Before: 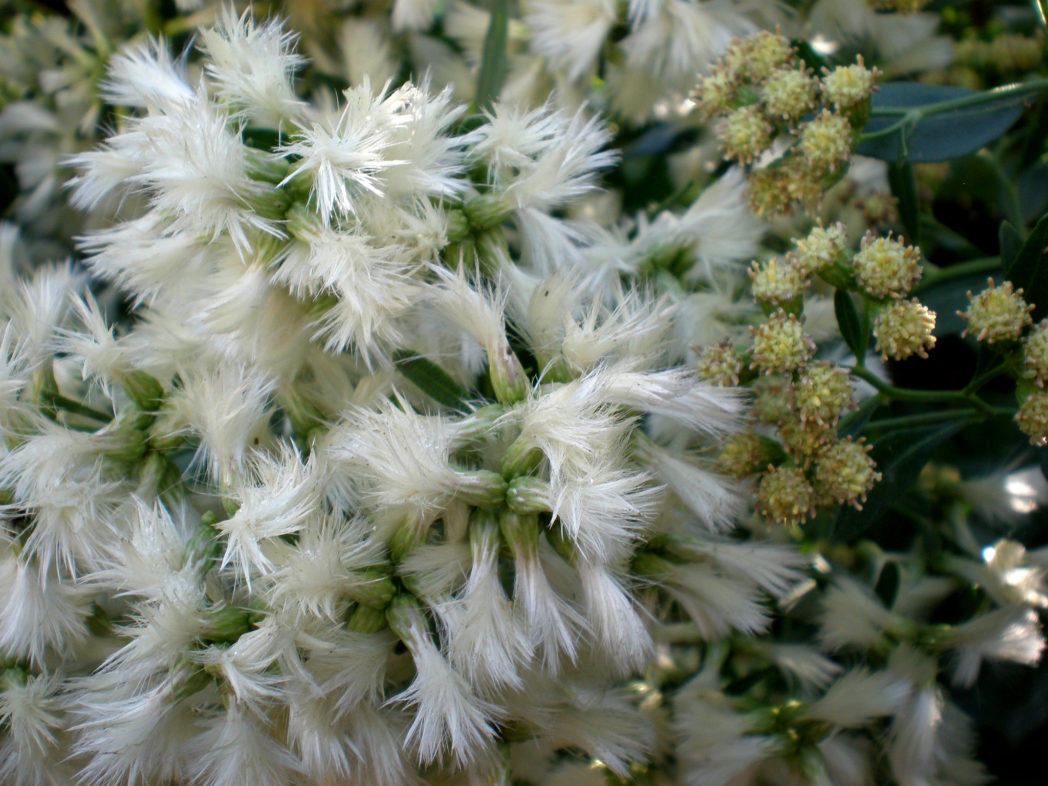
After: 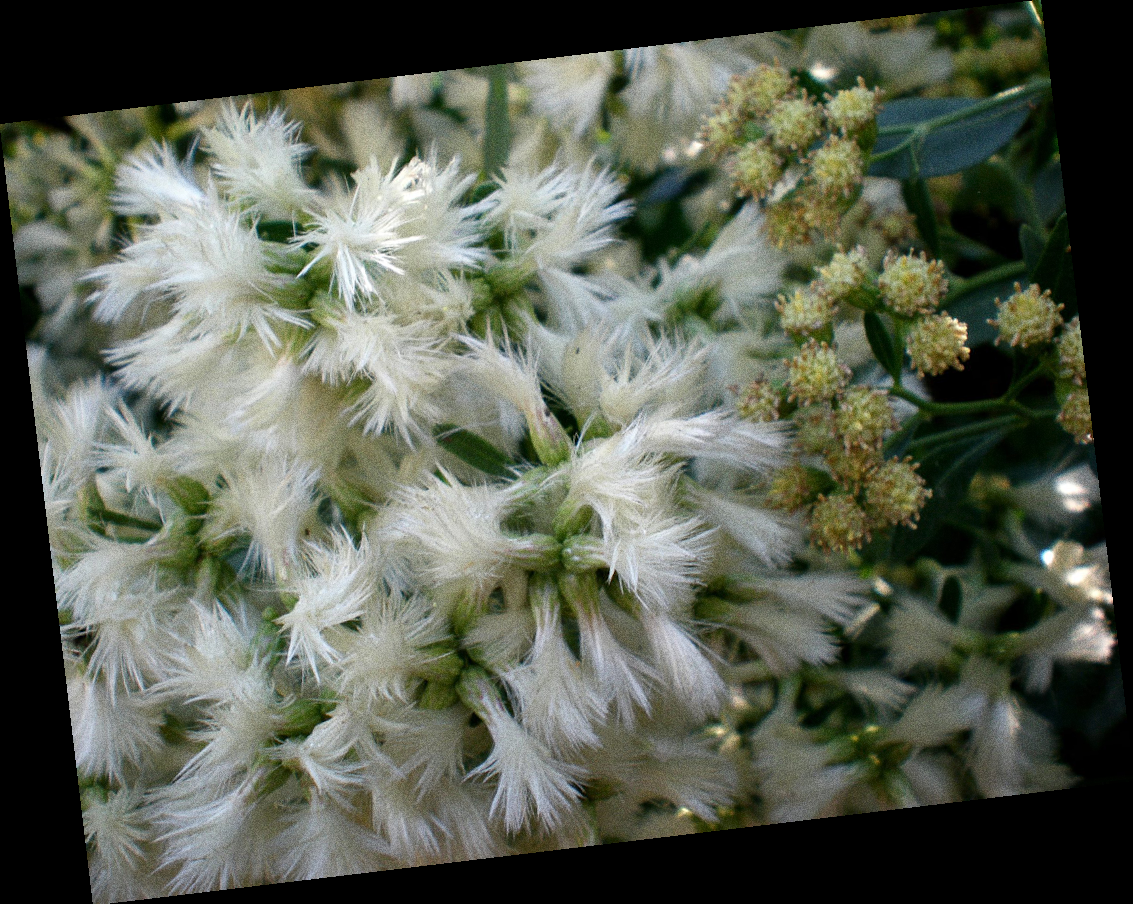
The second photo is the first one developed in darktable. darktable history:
rotate and perspective: rotation -6.83°, automatic cropping off
grain: coarseness 0.09 ISO, strength 40%
